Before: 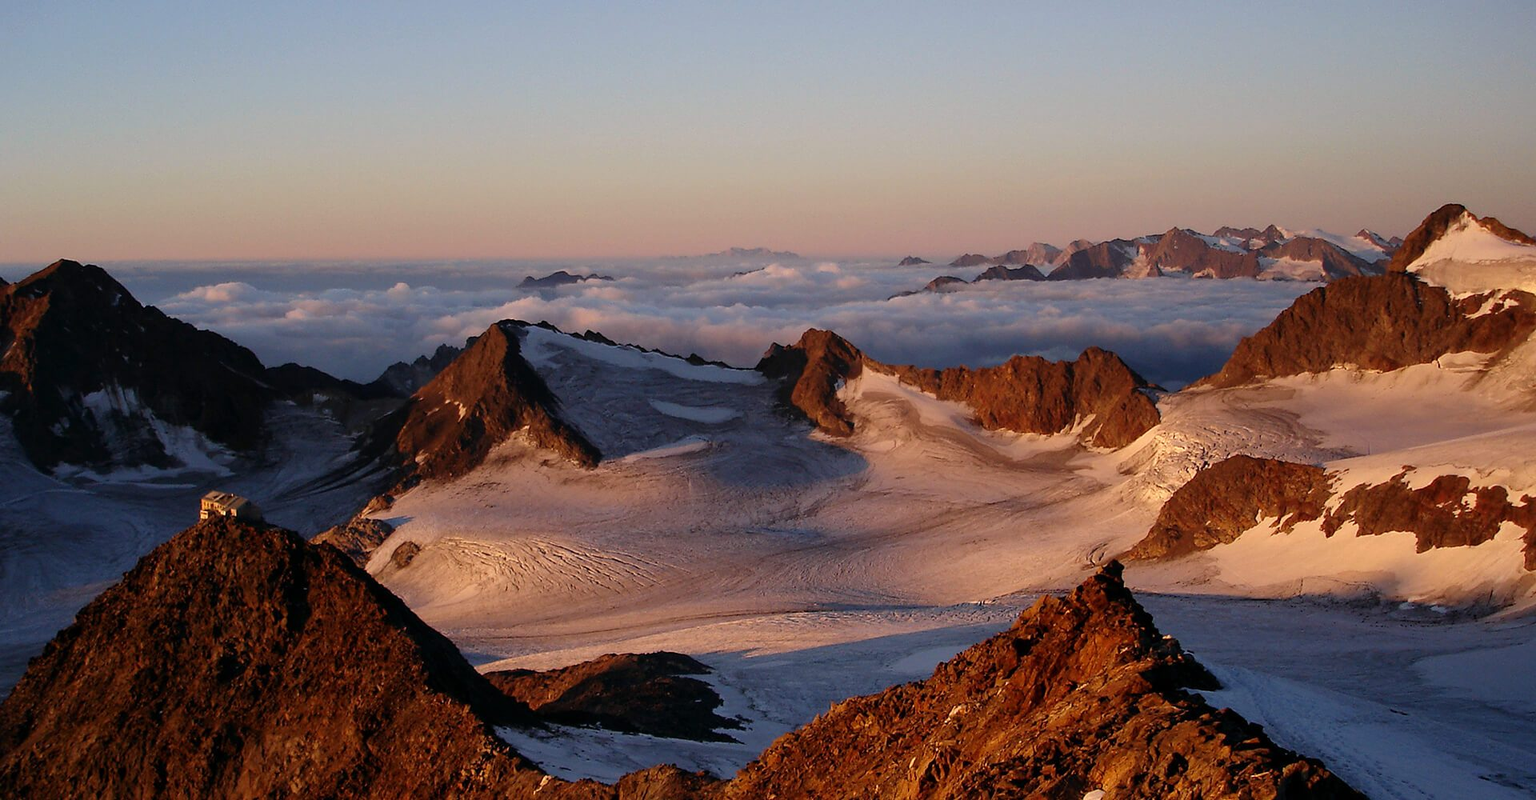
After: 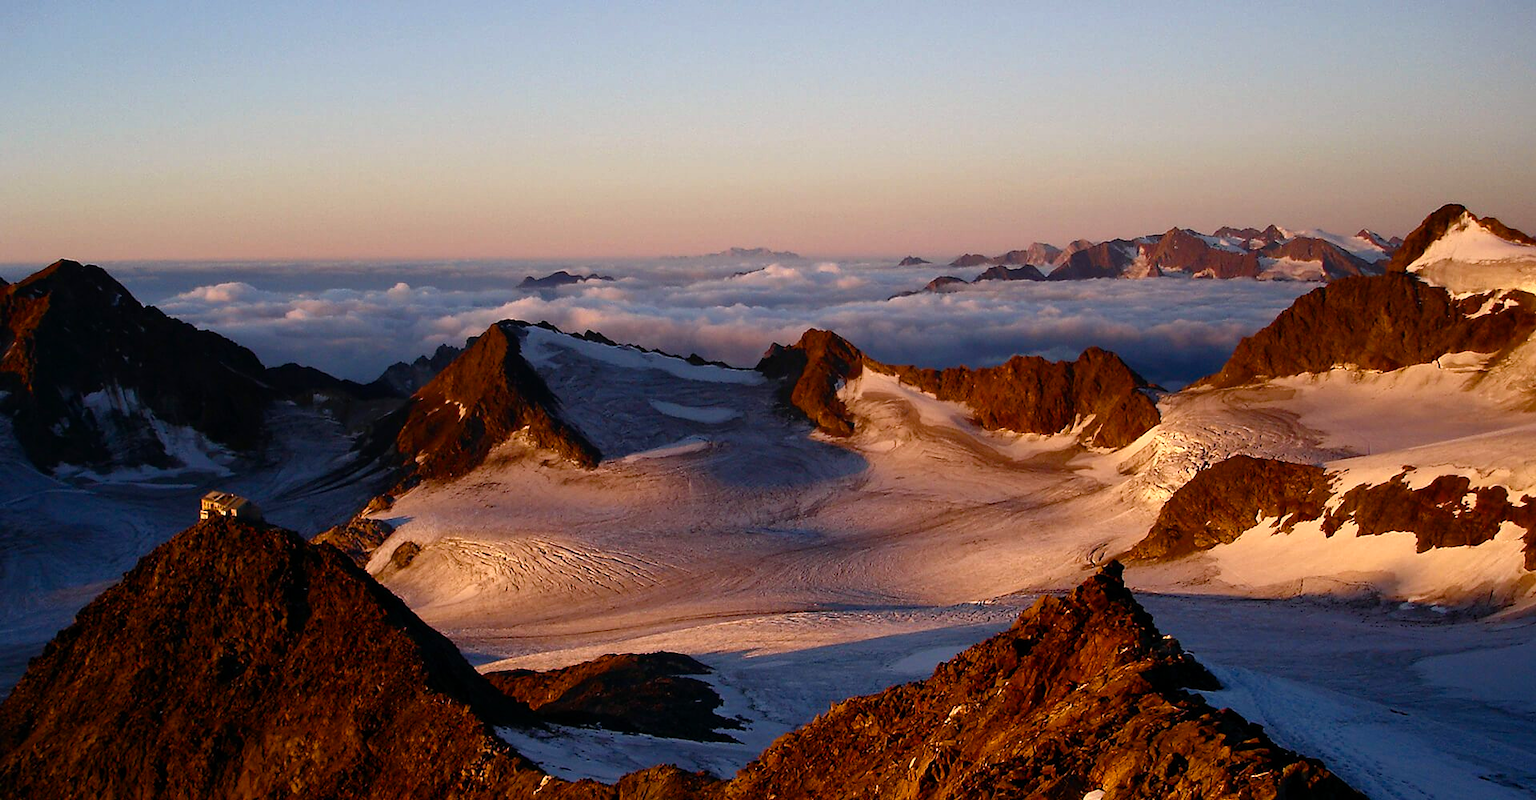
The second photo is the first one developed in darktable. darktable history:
color balance rgb: power › hue 308.6°, perceptual saturation grading › global saturation 20%, perceptual saturation grading › highlights -24.92%, perceptual saturation grading › shadows 50.306%, perceptual brilliance grading › global brilliance 14.496%, perceptual brilliance grading › shadows -35.733%
